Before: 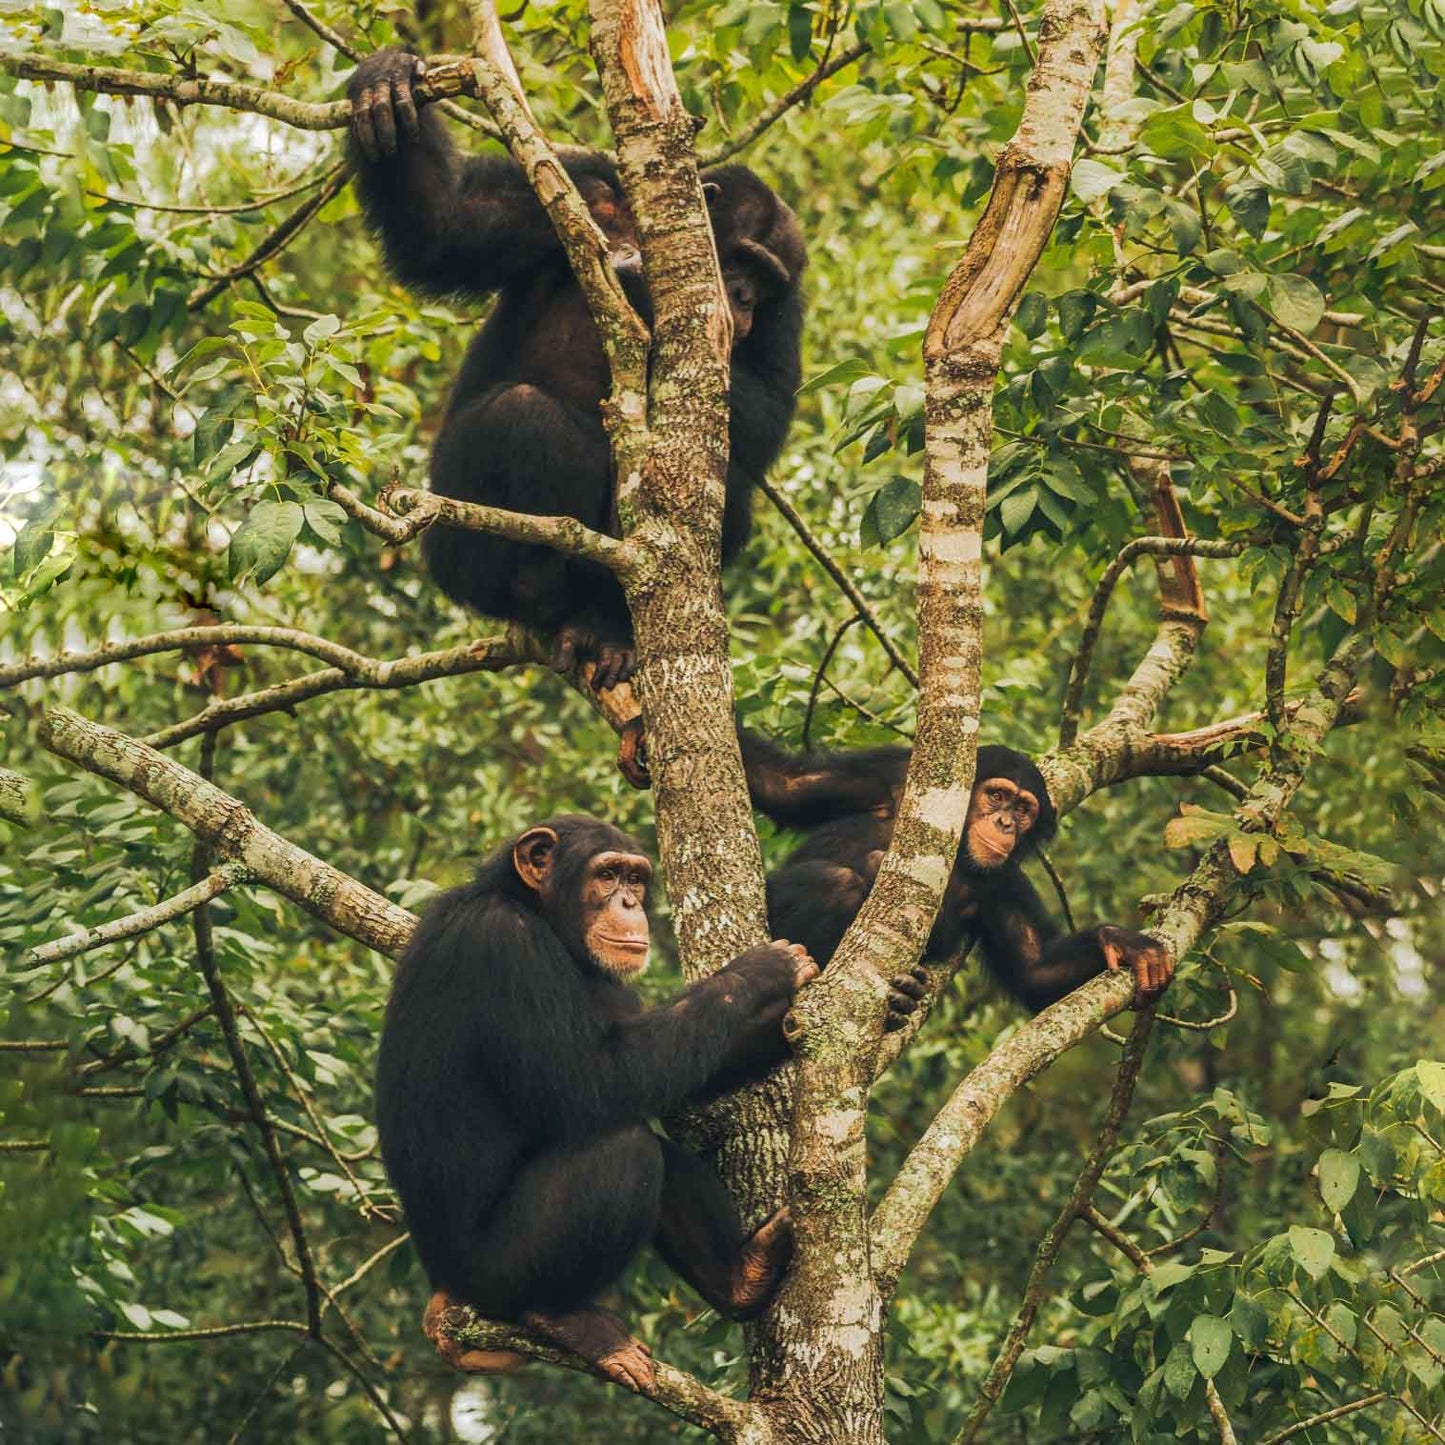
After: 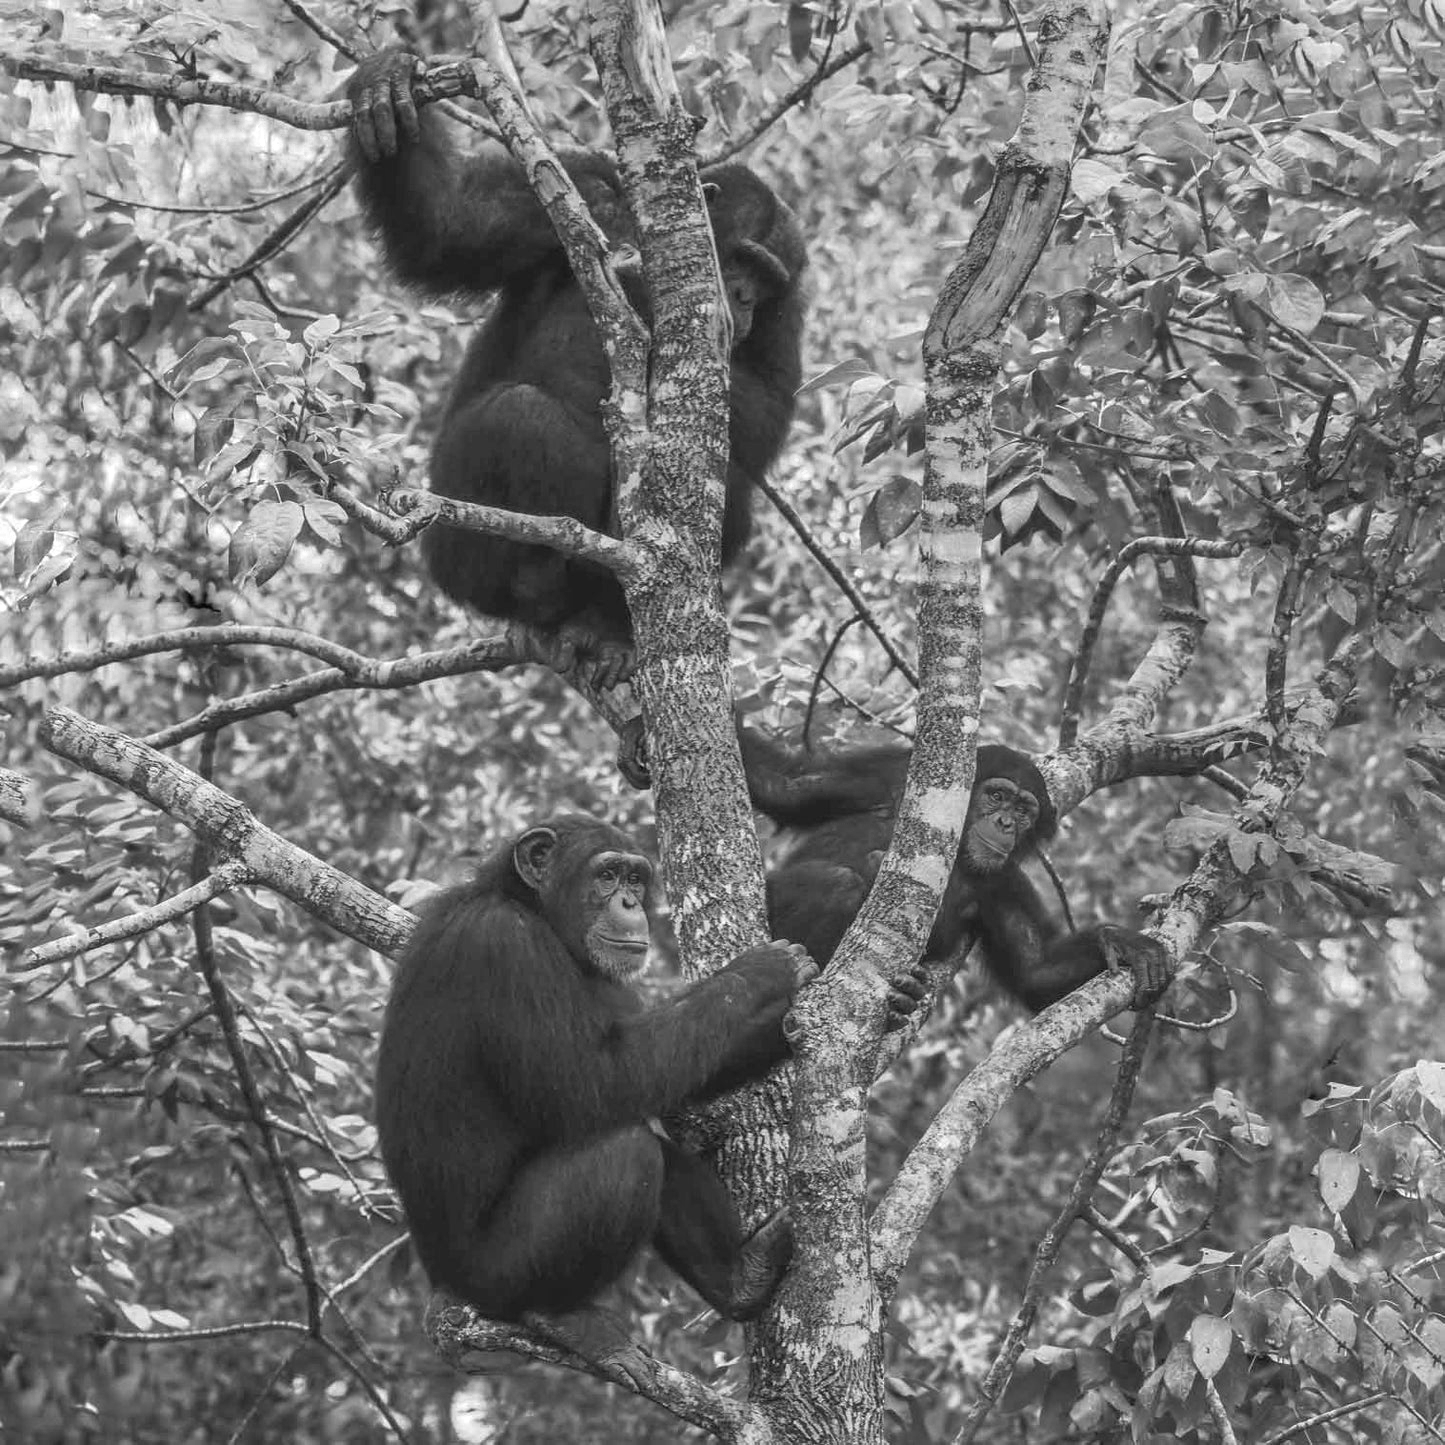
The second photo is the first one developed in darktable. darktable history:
tone equalizer: -8 EV 0.978 EV, -7 EV 0.998 EV, -6 EV 0.98 EV, -5 EV 1.03 EV, -4 EV 1.02 EV, -3 EV 0.715 EV, -2 EV 0.487 EV, -1 EV 0.244 EV
color zones: curves: ch0 [(0.002, 0.589) (0.107, 0.484) (0.146, 0.249) (0.217, 0.352) (0.309, 0.525) (0.39, 0.404) (0.455, 0.169) (0.597, 0.055) (0.724, 0.212) (0.775, 0.691) (0.869, 0.571) (1, 0.587)]; ch1 [(0, 0) (0.143, 0) (0.286, 0) (0.429, 0) (0.571, 0) (0.714, 0) (0.857, 0)]
